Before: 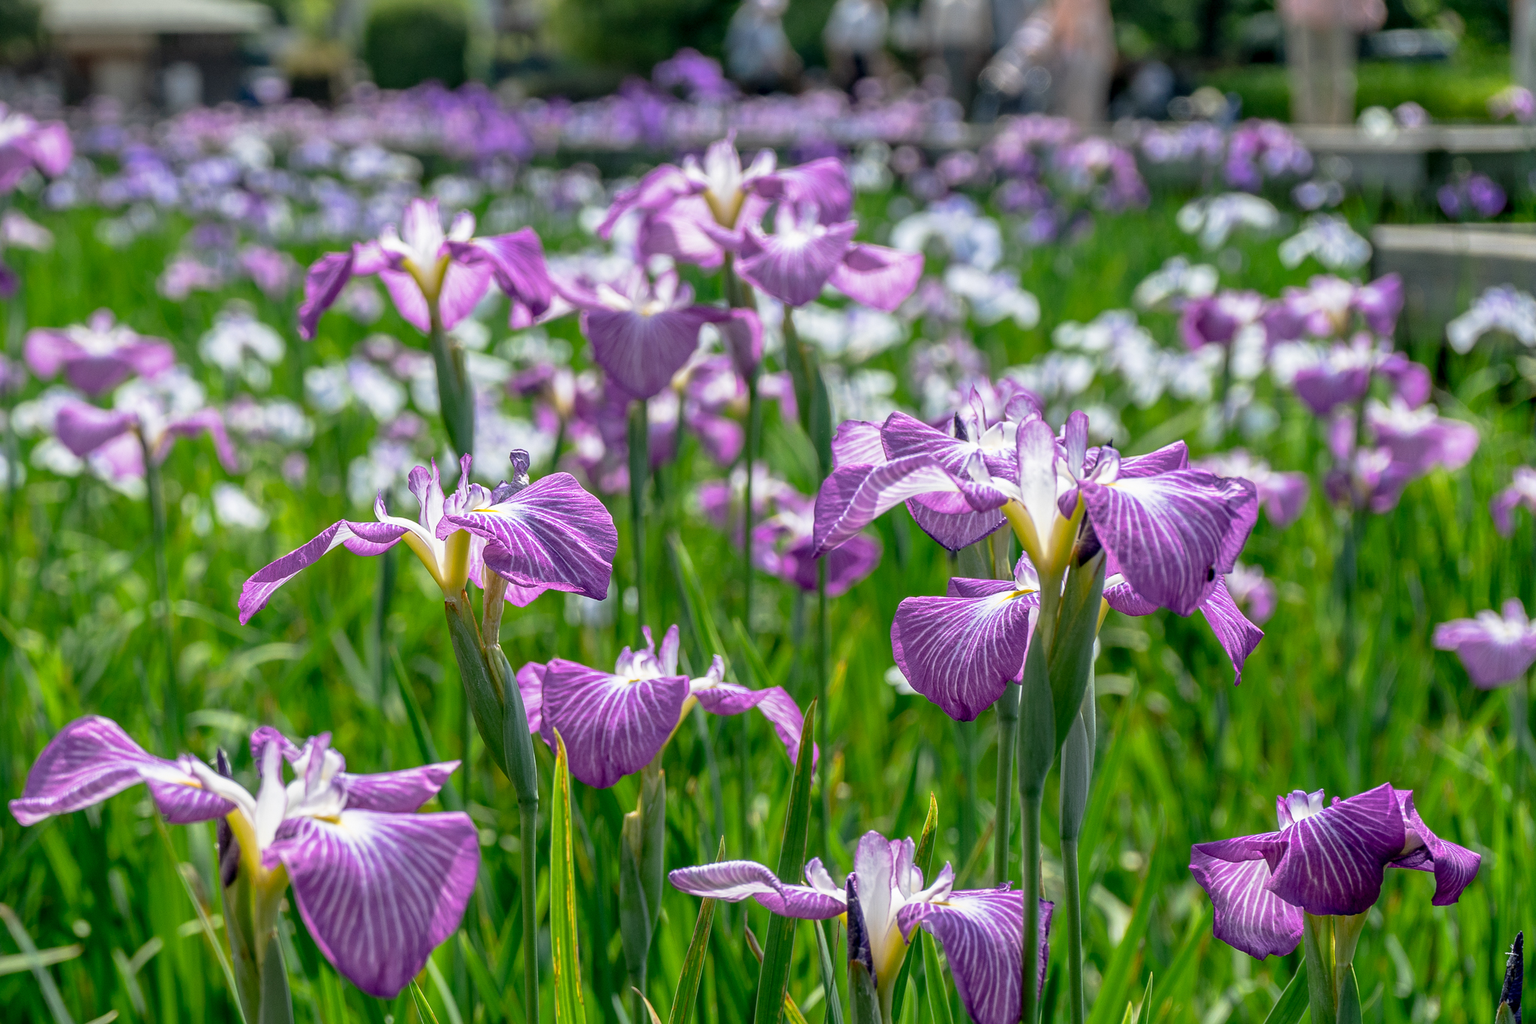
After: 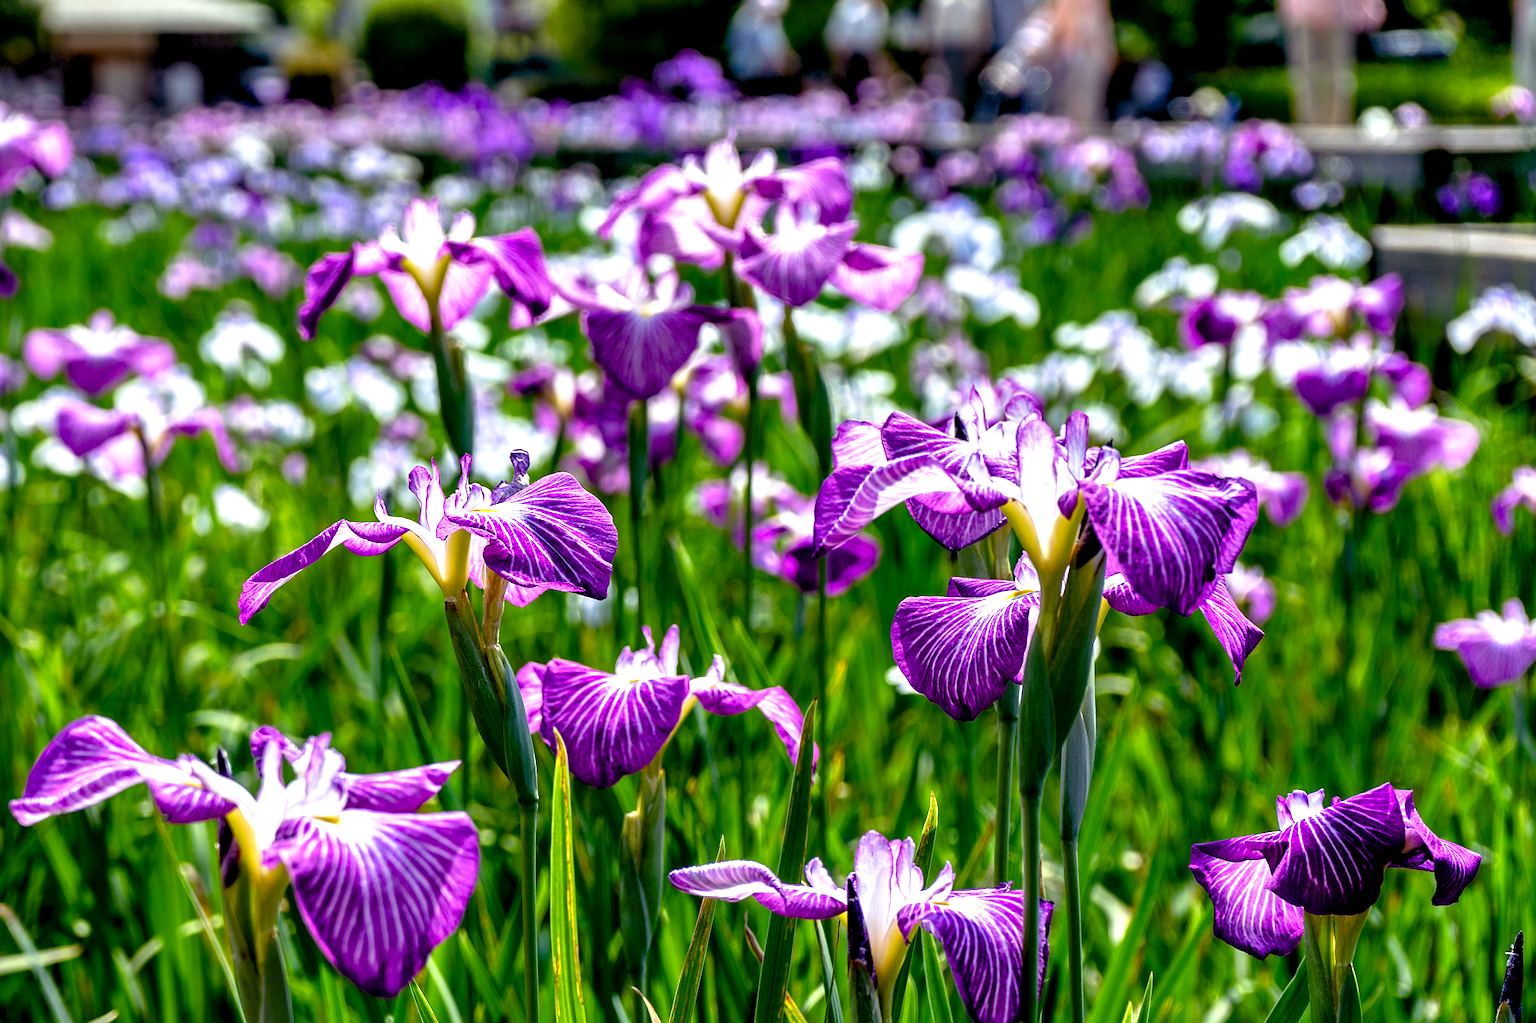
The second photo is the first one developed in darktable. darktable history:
contrast equalizer: octaves 7, y [[0.6 ×6], [0.55 ×6], [0 ×6], [0 ×6], [0 ×6]]
color balance rgb: shadows lift › chroma 6.373%, shadows lift › hue 303.97°, perceptual saturation grading › global saturation 20%, perceptual saturation grading › highlights -25.505%, perceptual saturation grading › shadows 49.639%, global vibrance 20%
exposure: black level correction 0.009, exposure 0.106 EV, compensate highlight preservation false
